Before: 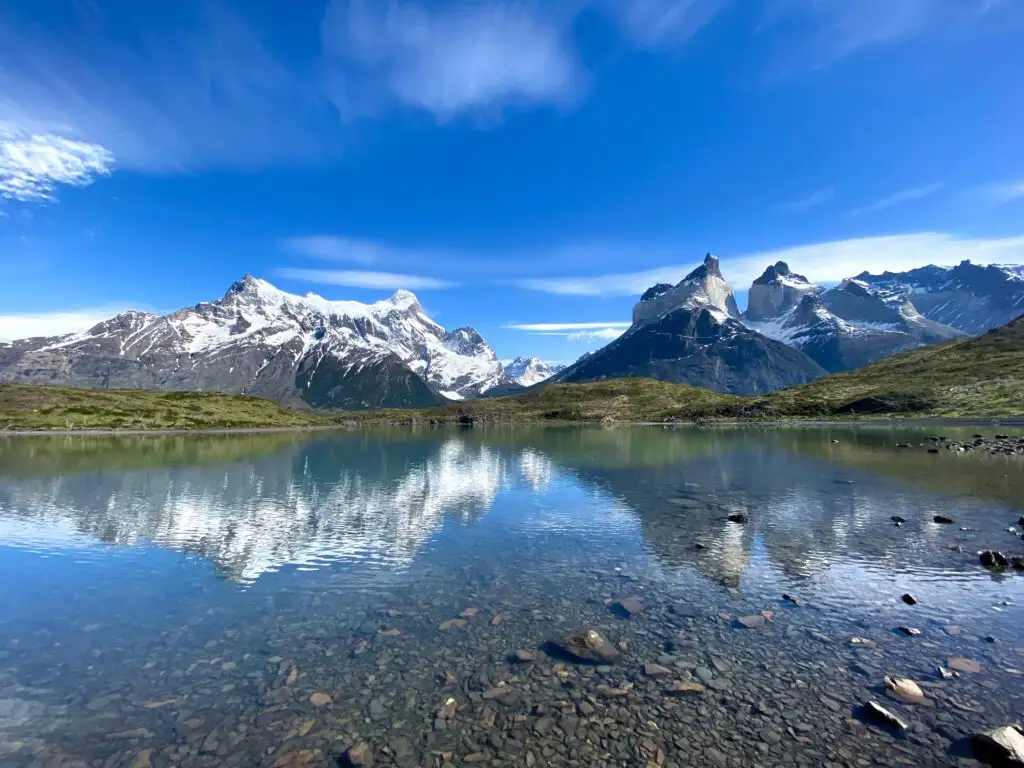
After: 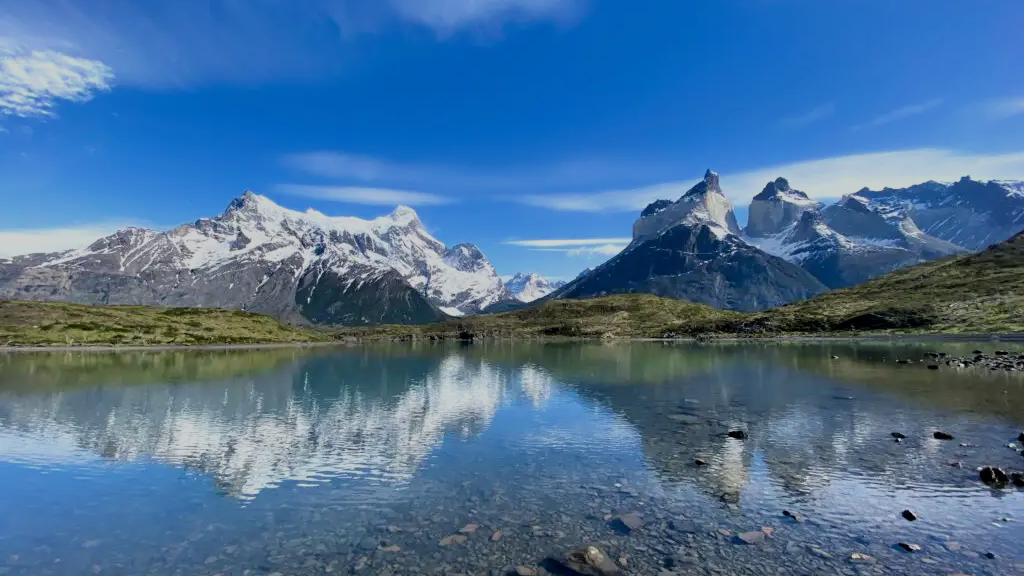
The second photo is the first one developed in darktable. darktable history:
crop: top 11.038%, bottom 13.962%
filmic rgb: black relative exposure -7.65 EV, white relative exposure 4.56 EV, hardness 3.61, color science v6 (2022)
exposure: exposure -0.153 EV, compensate highlight preservation false
